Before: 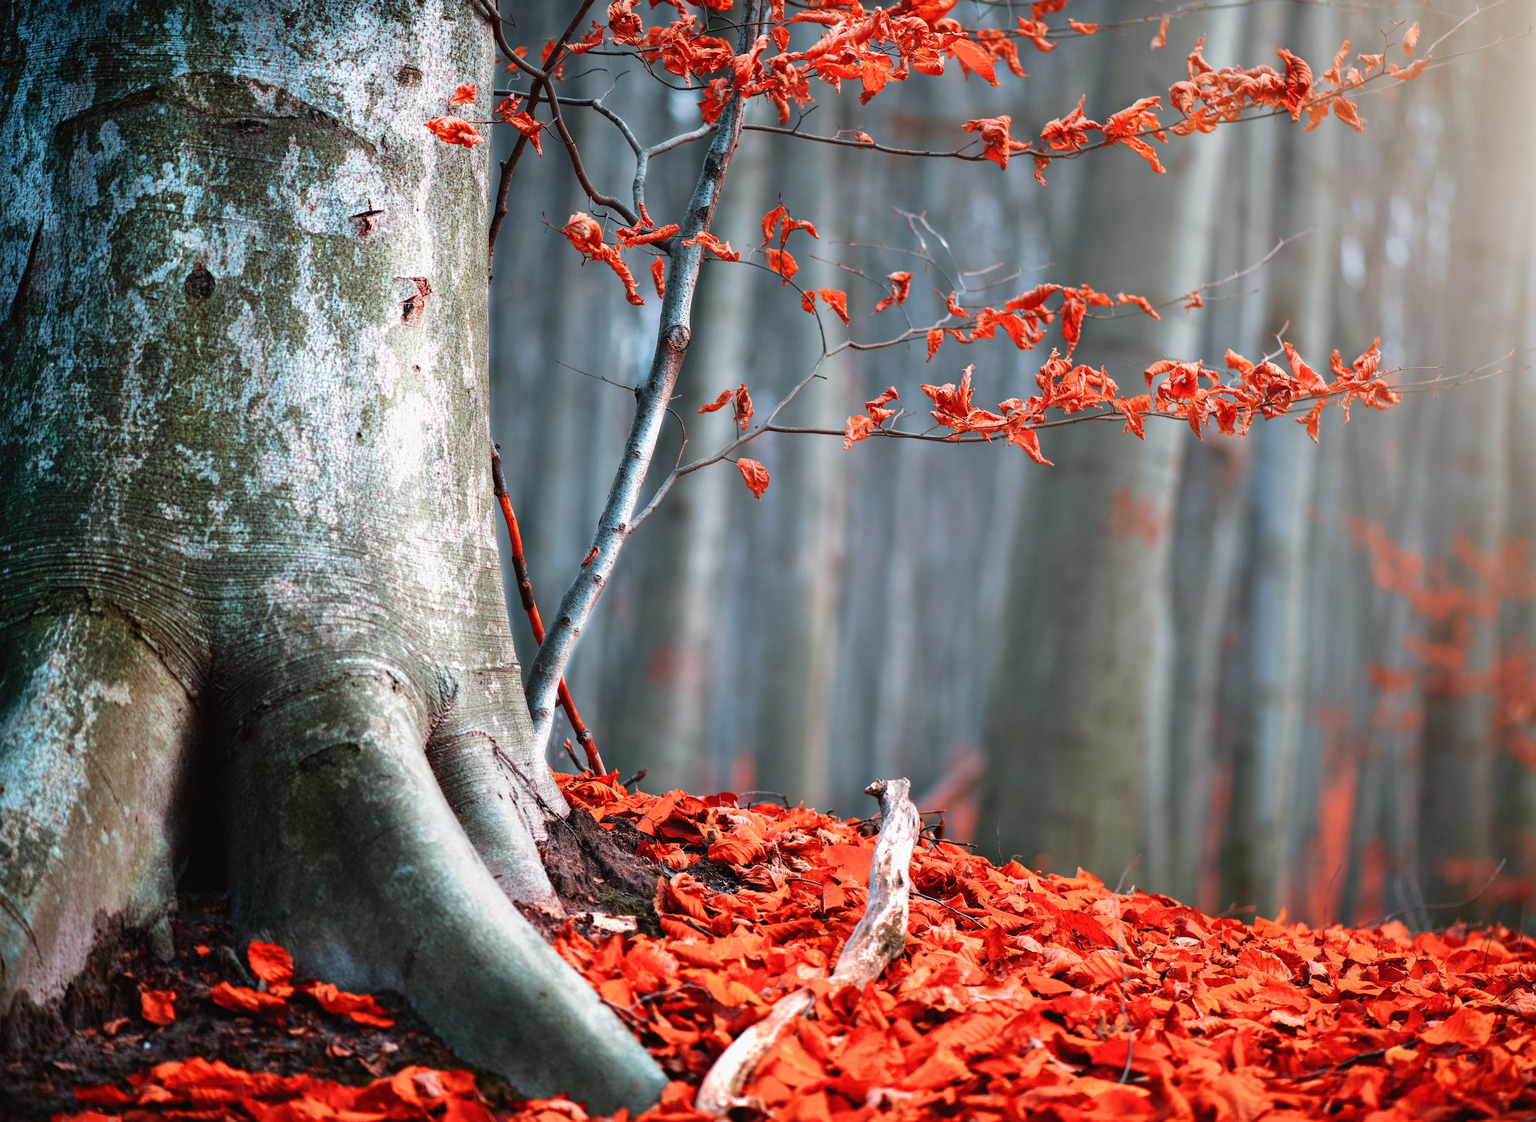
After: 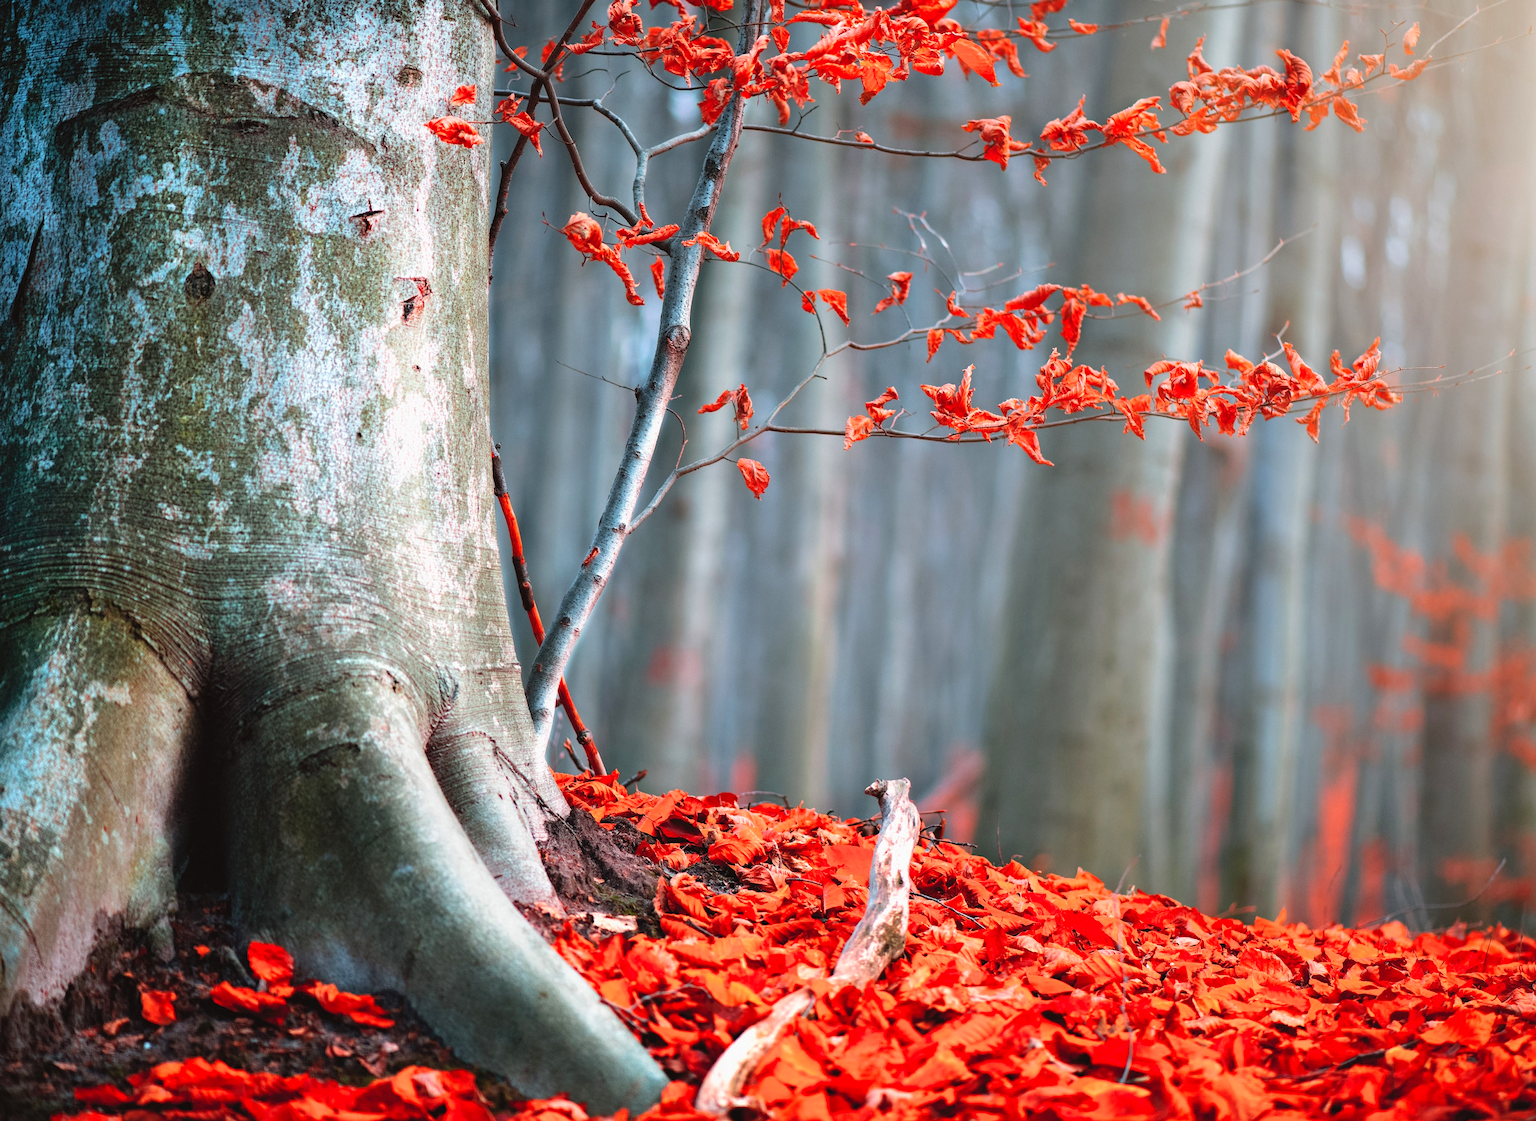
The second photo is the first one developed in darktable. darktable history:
contrast brightness saturation: brightness 0.093, saturation 0.191
